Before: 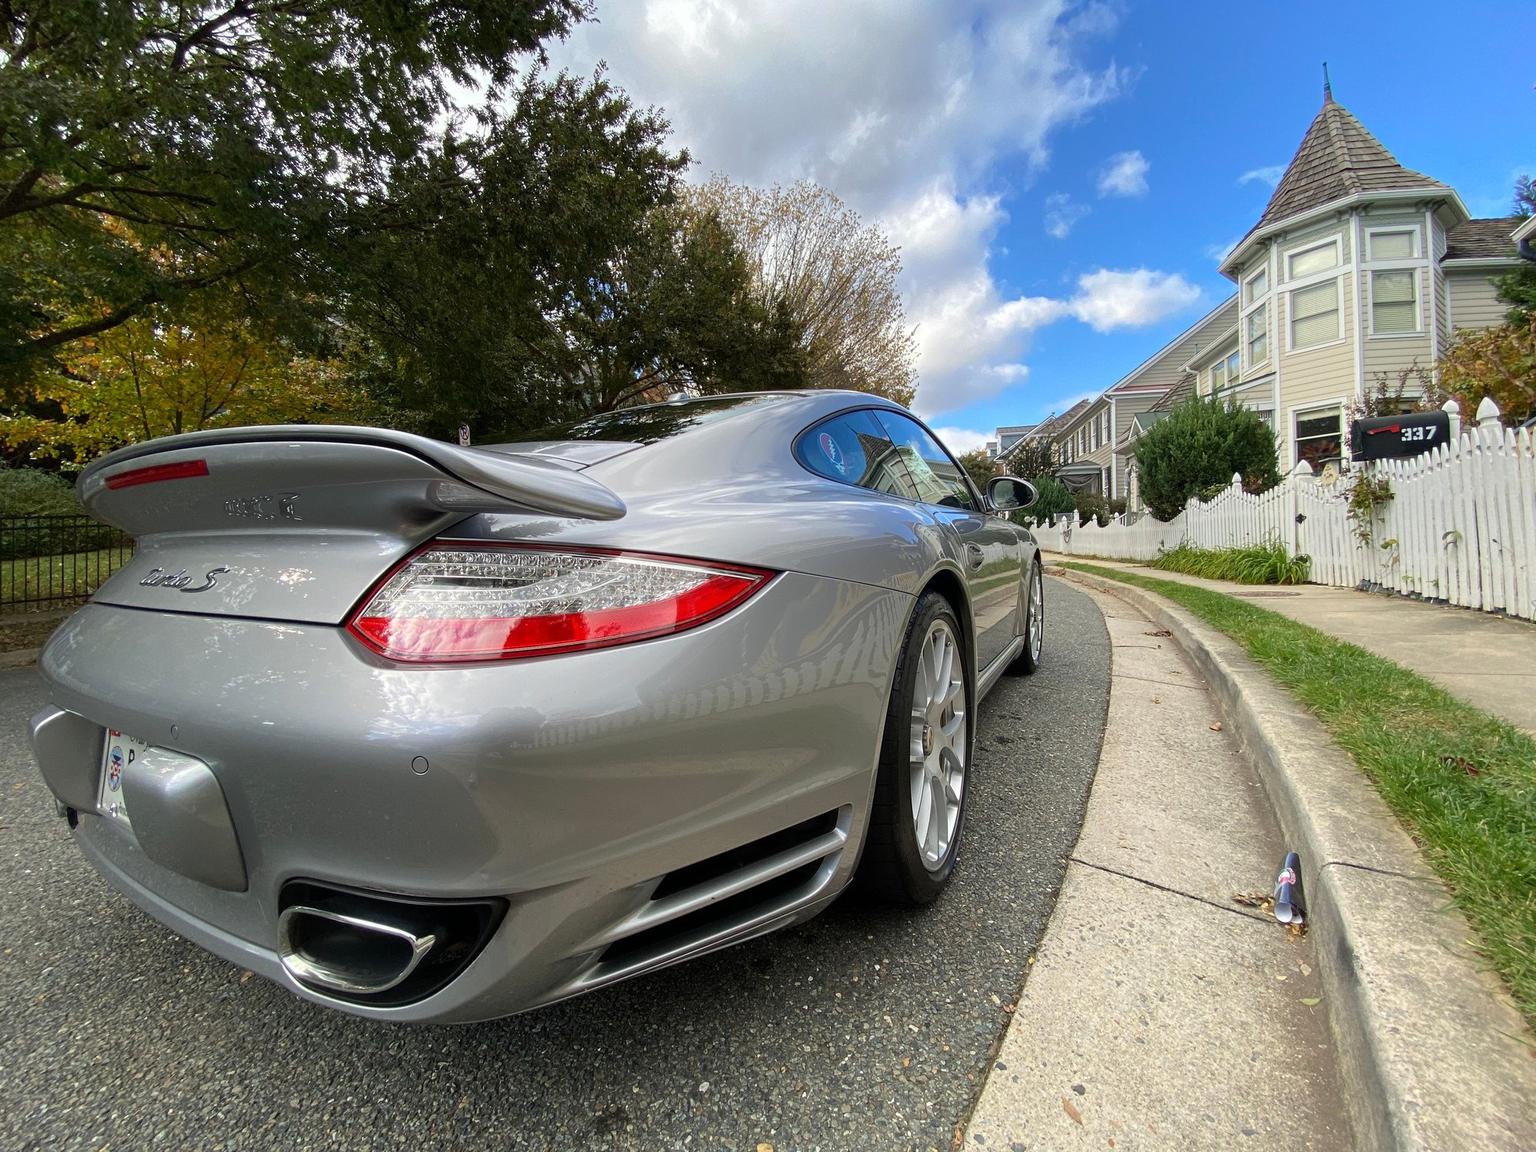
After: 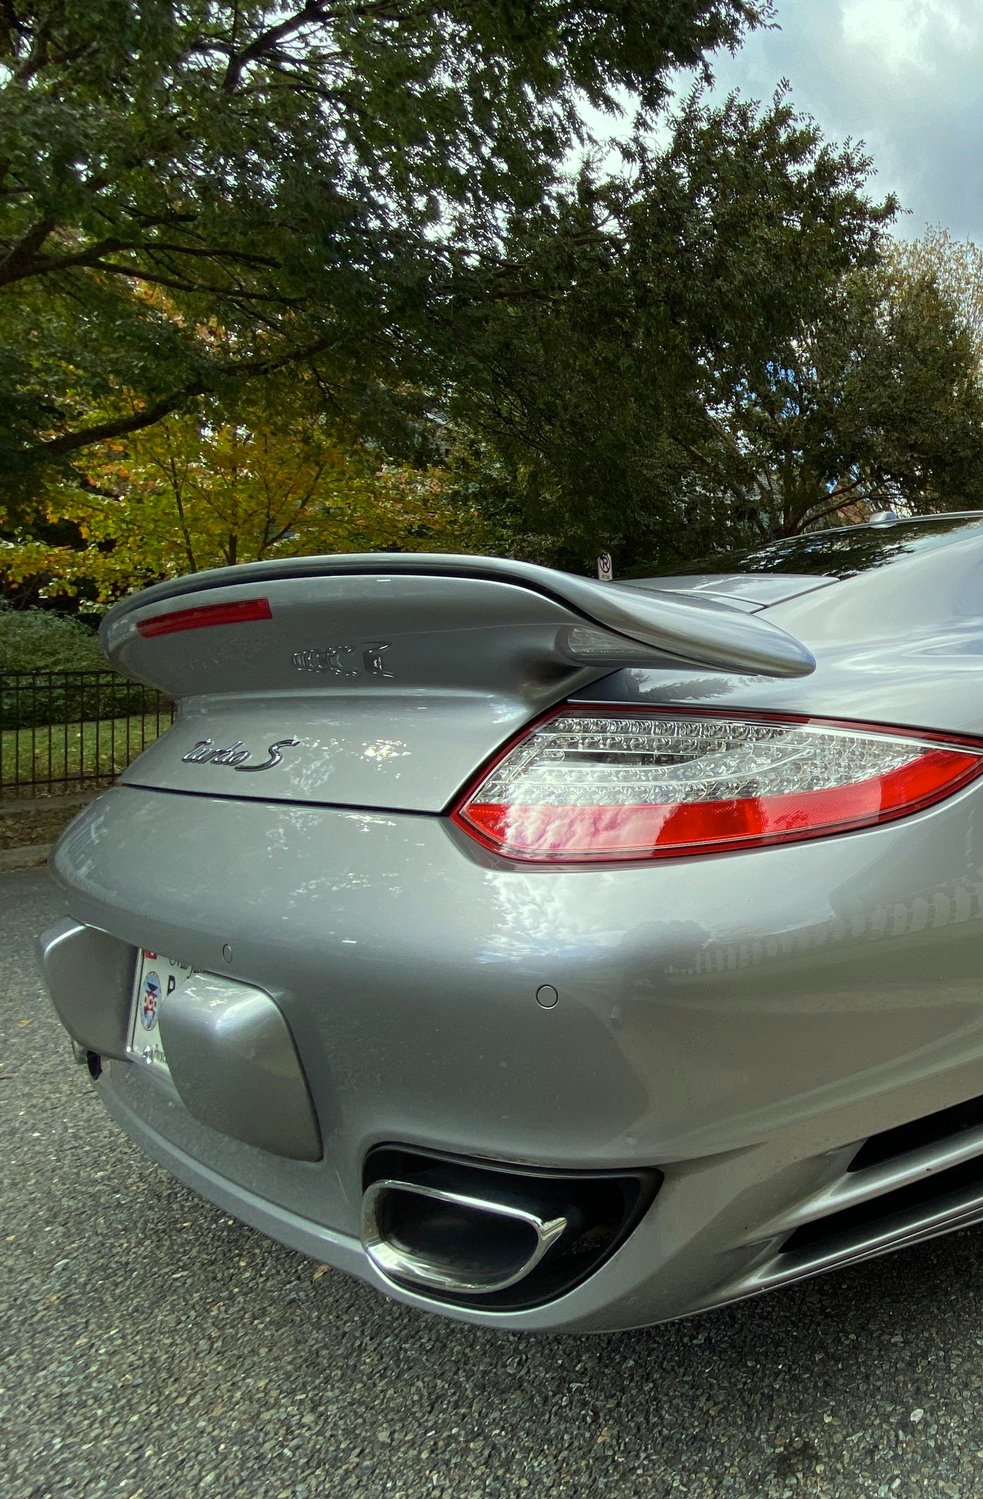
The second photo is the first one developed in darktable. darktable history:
crop and rotate: left 0%, top 0%, right 50.845%
color correction: highlights a* -8, highlights b* 3.1
